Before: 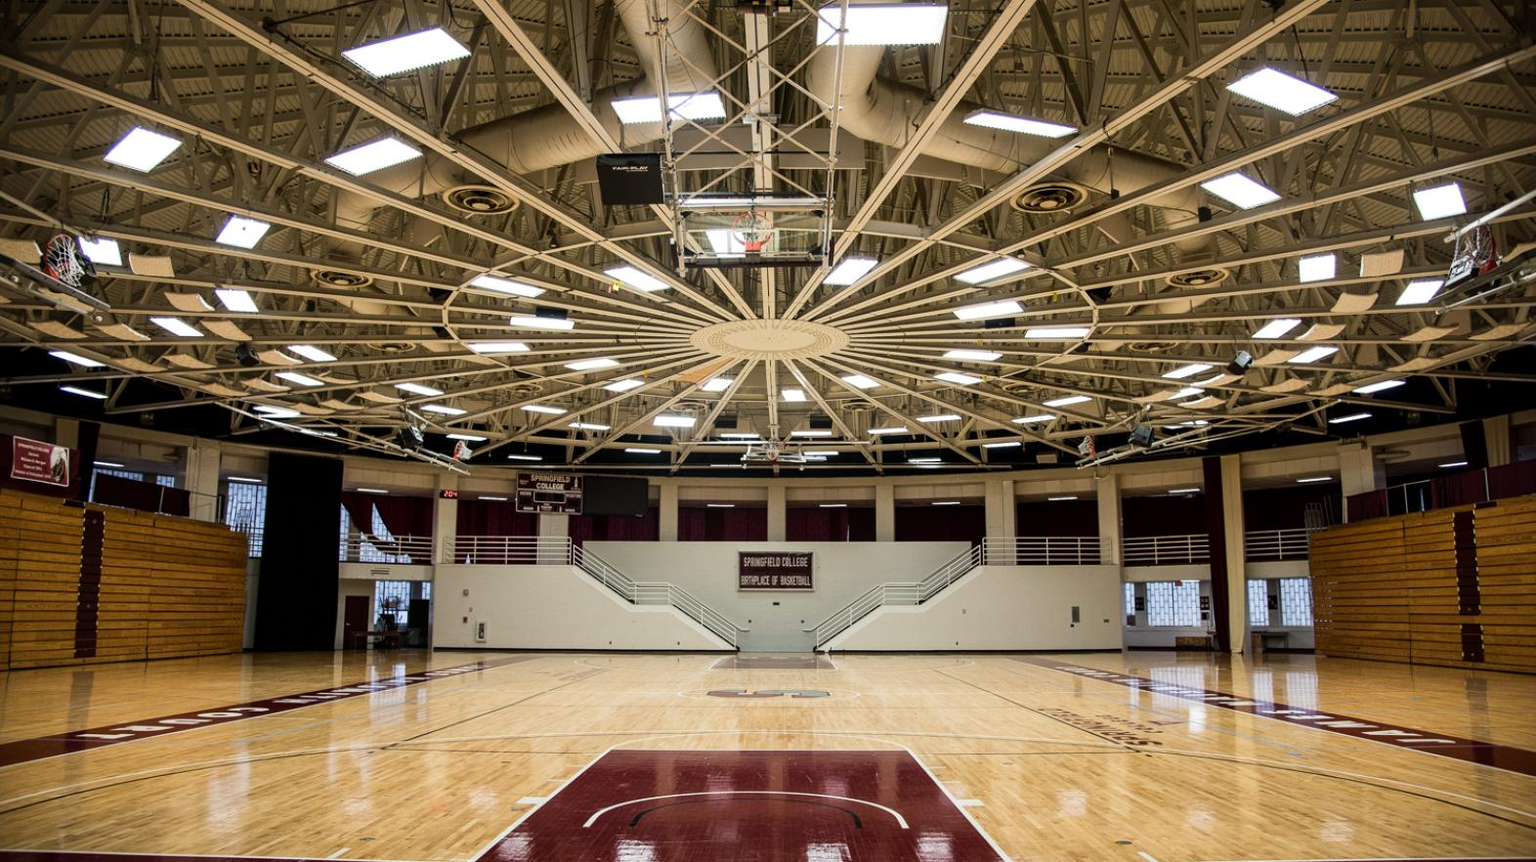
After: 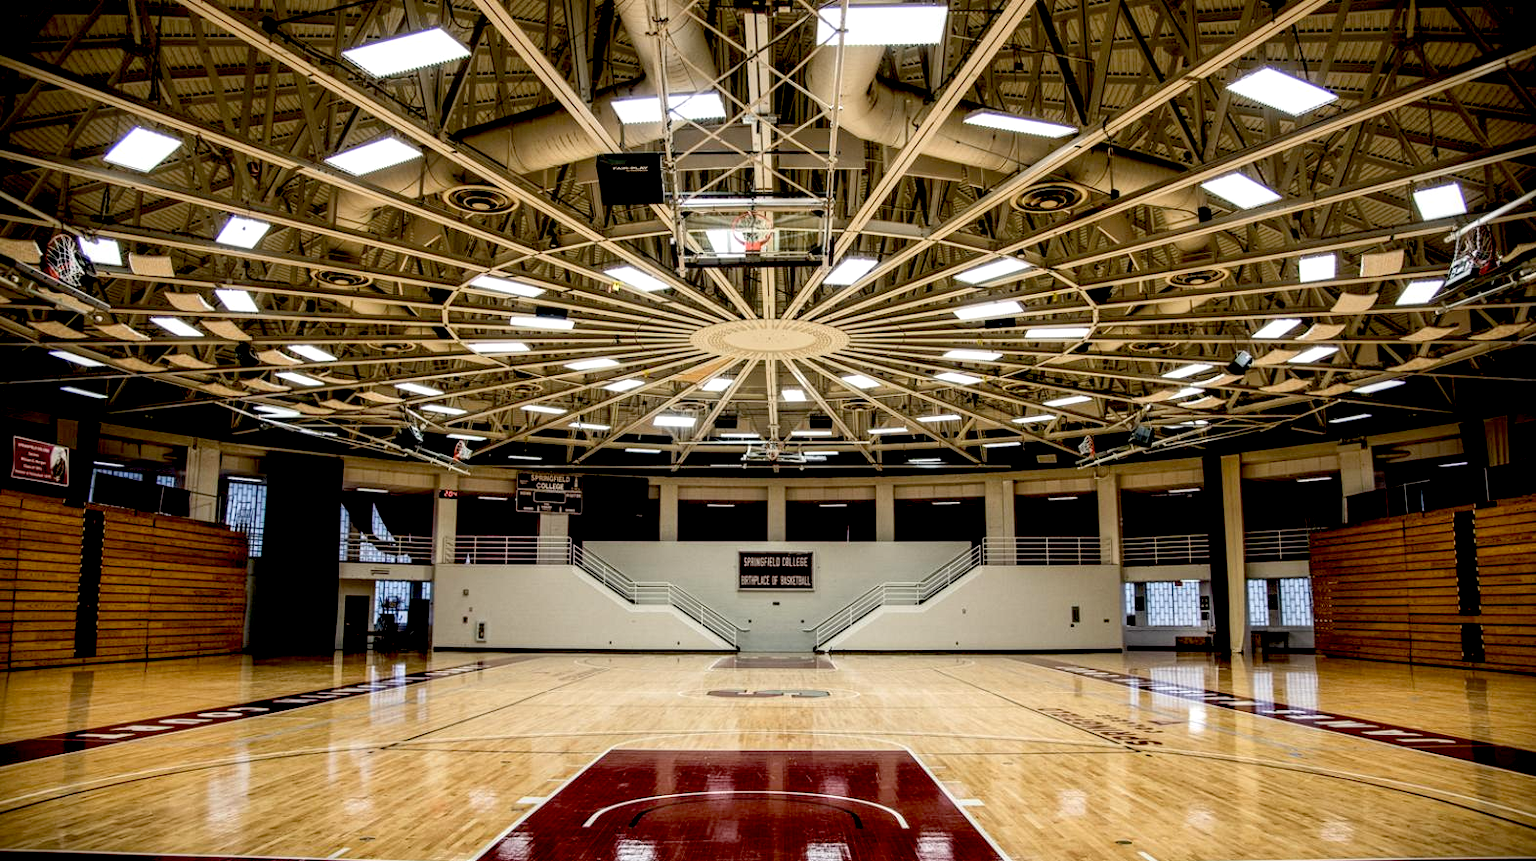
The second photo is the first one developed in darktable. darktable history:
exposure: black level correction 0.025, exposure 0.182 EV, compensate highlight preservation false
color correction: saturation 0.99
local contrast: detail 130%
